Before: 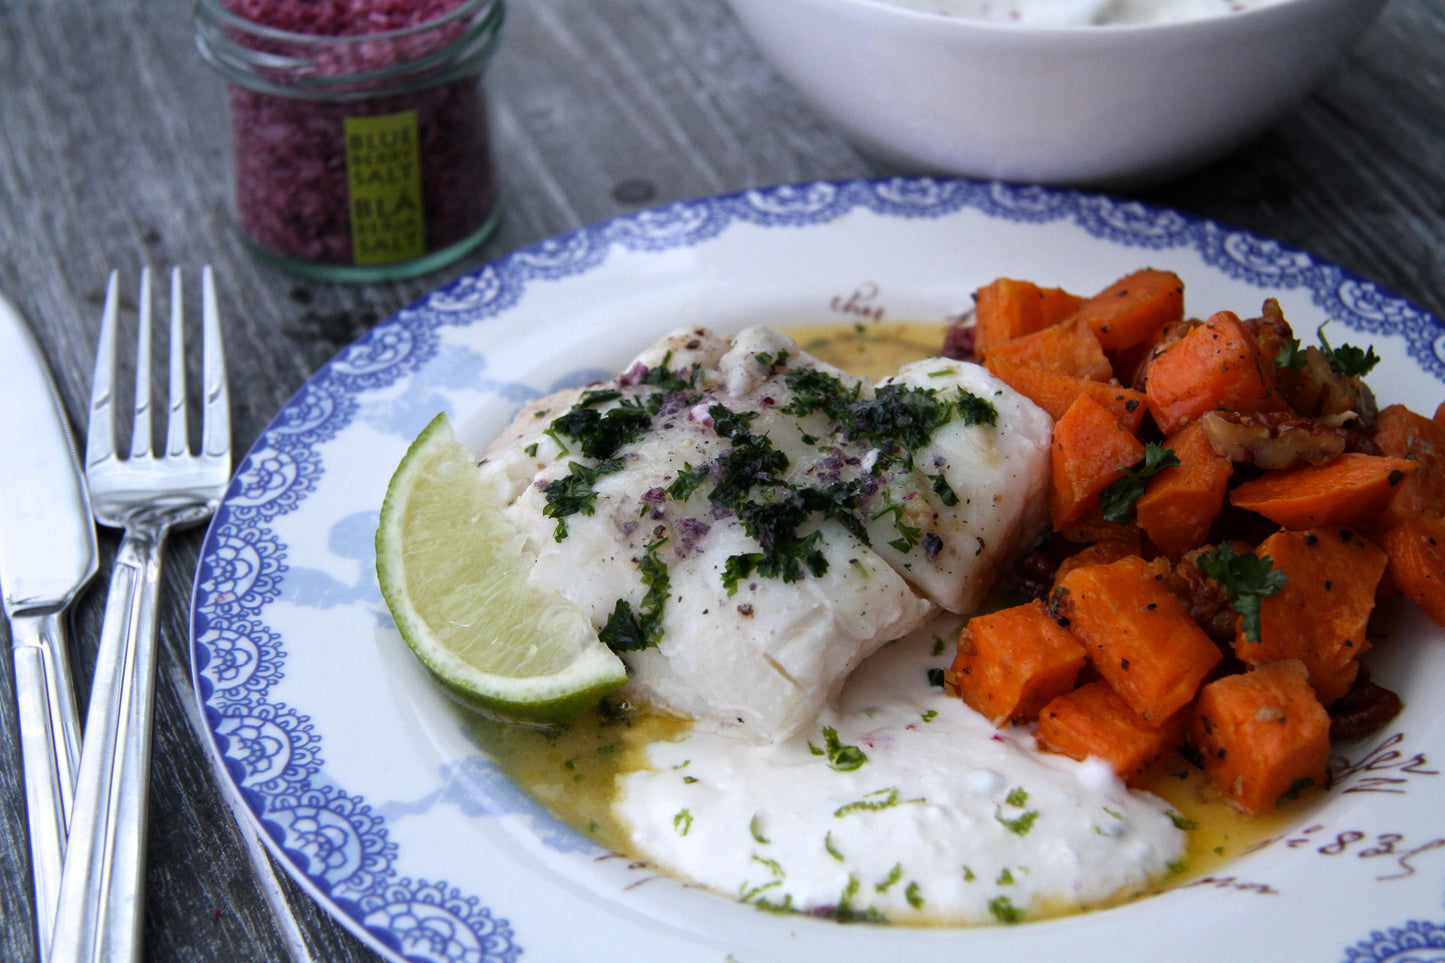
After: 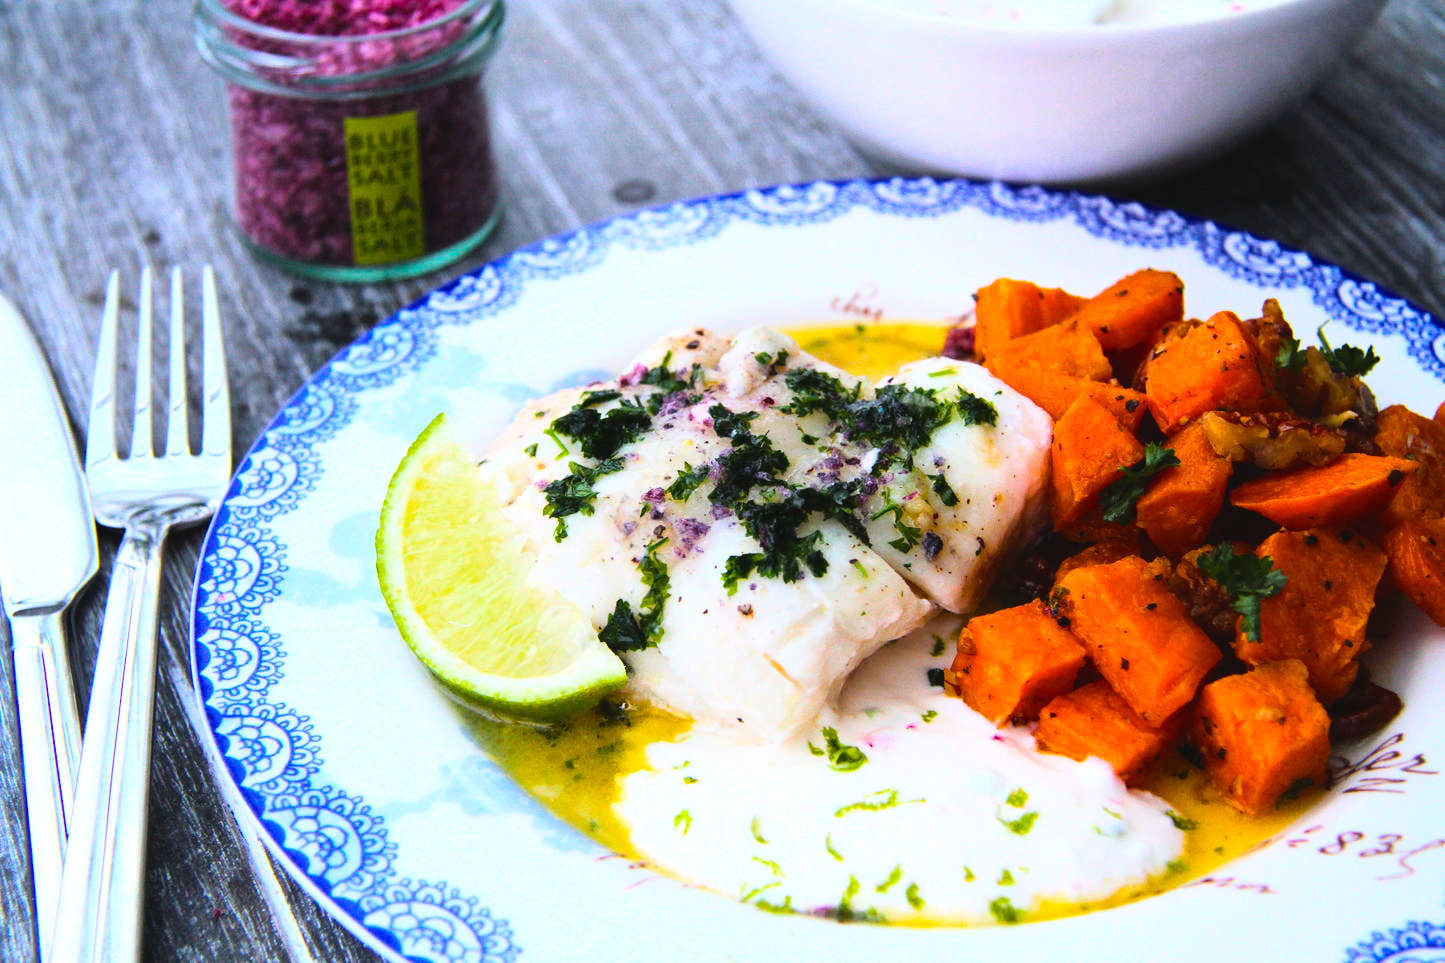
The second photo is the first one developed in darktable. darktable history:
color balance rgb: global offset › luminance 0.672%, linear chroma grading › global chroma 20.123%, perceptual saturation grading › global saturation 38.953%, global vibrance 20%
base curve: curves: ch0 [(0, 0.003) (0.001, 0.002) (0.006, 0.004) (0.02, 0.022) (0.048, 0.086) (0.094, 0.234) (0.162, 0.431) (0.258, 0.629) (0.385, 0.8) (0.548, 0.918) (0.751, 0.988) (1, 1)]
